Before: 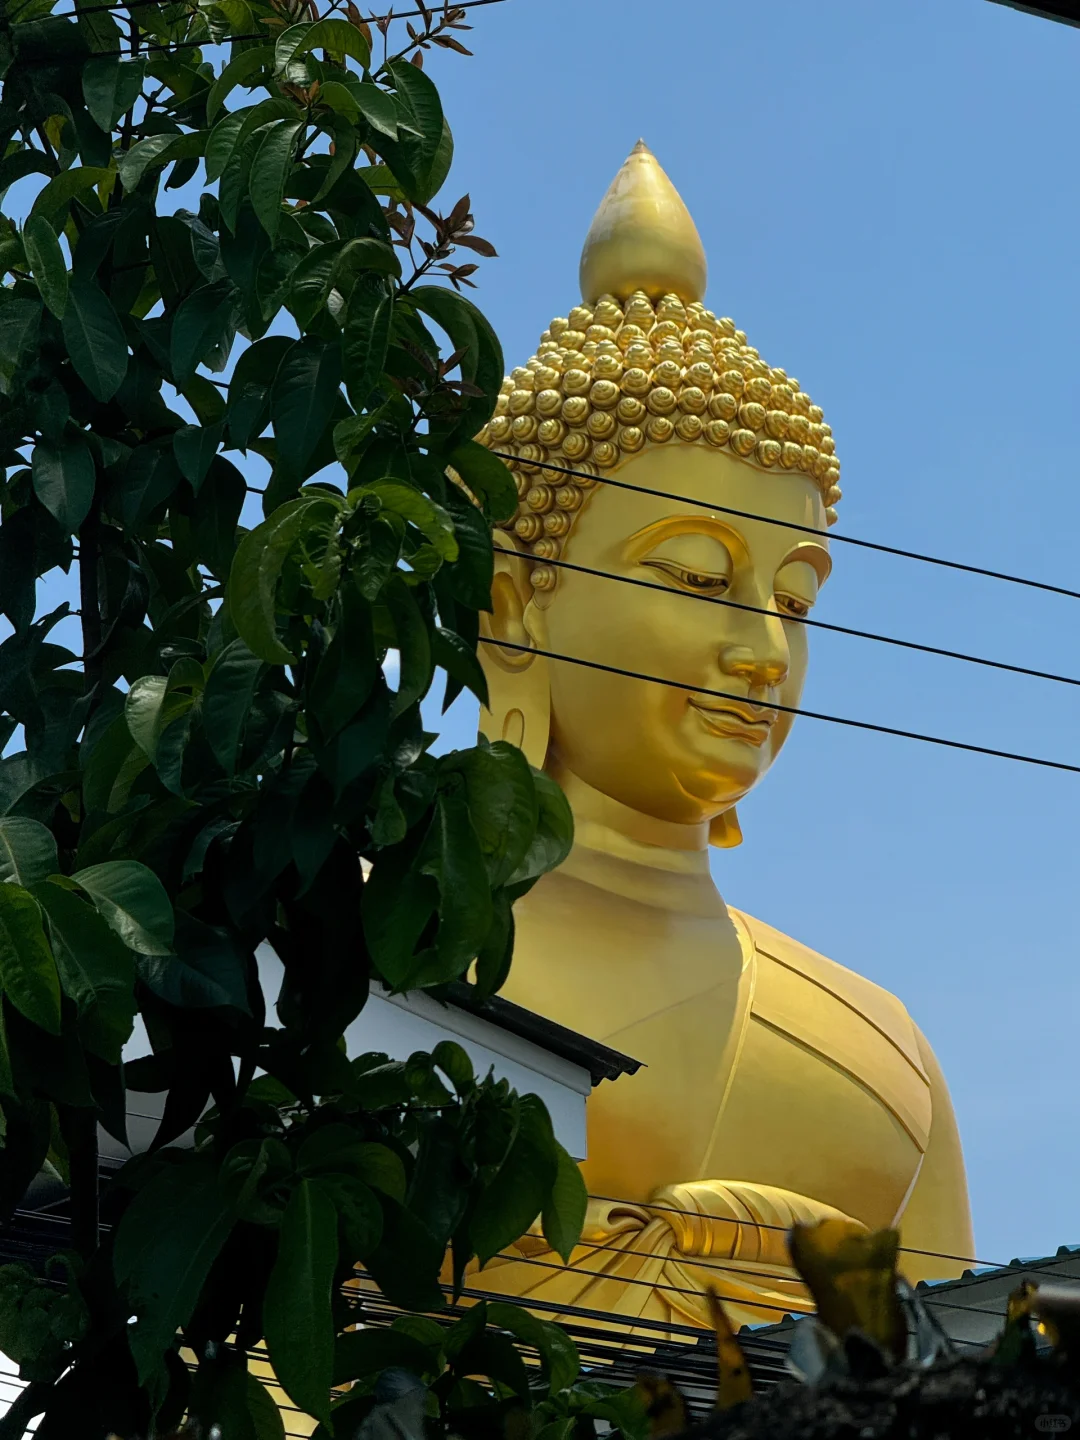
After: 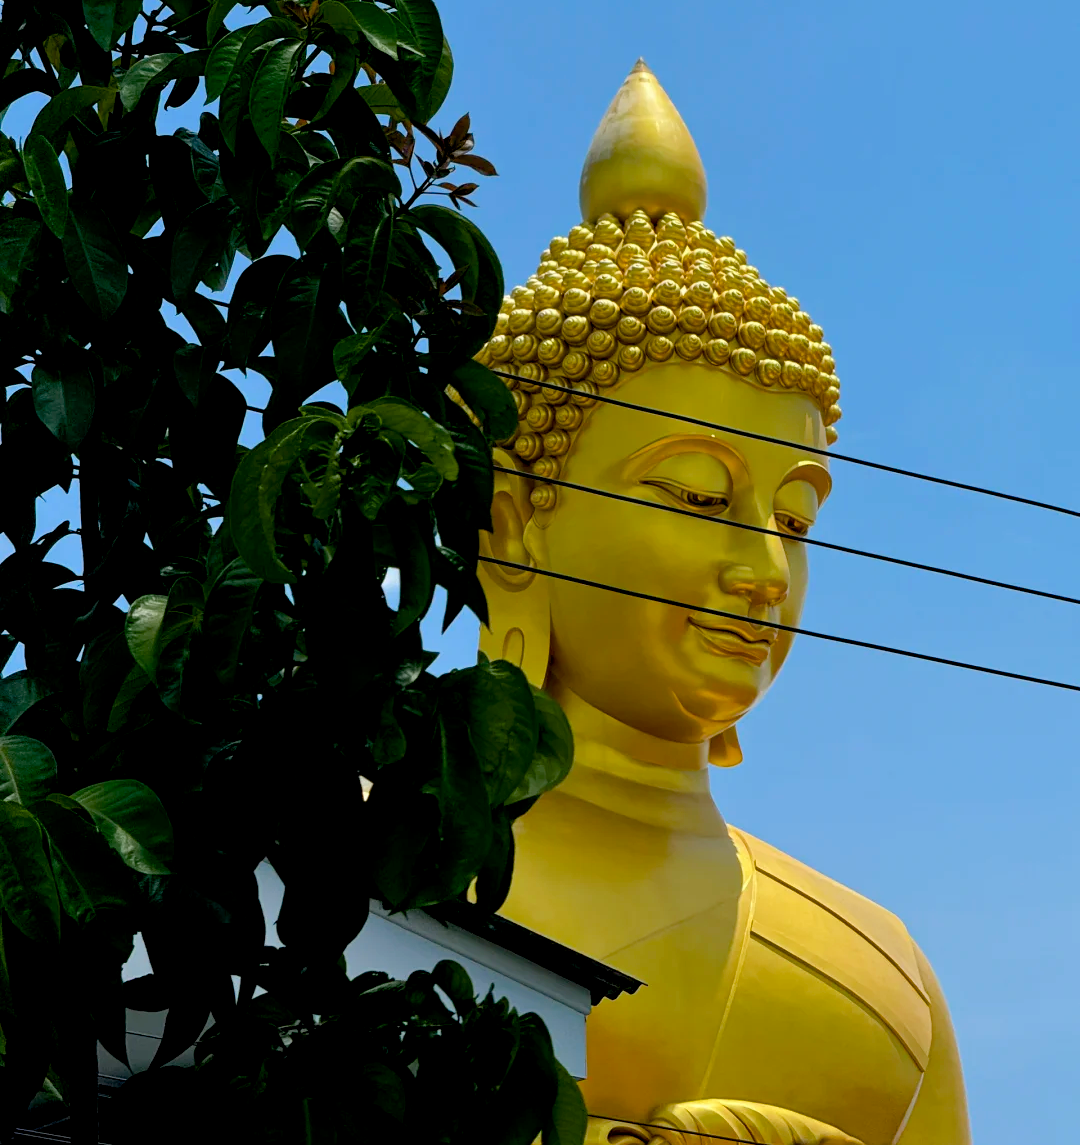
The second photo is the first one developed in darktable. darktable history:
exposure: black level correction 0.009, exposure 0.015 EV, compensate exposure bias true, compensate highlight preservation false
crop and rotate: top 5.66%, bottom 14.817%
color balance rgb: linear chroma grading › global chroma 9.87%, perceptual saturation grading › global saturation 20%, perceptual saturation grading › highlights -25.349%, perceptual saturation grading › shadows 25.01%, global vibrance 20%
